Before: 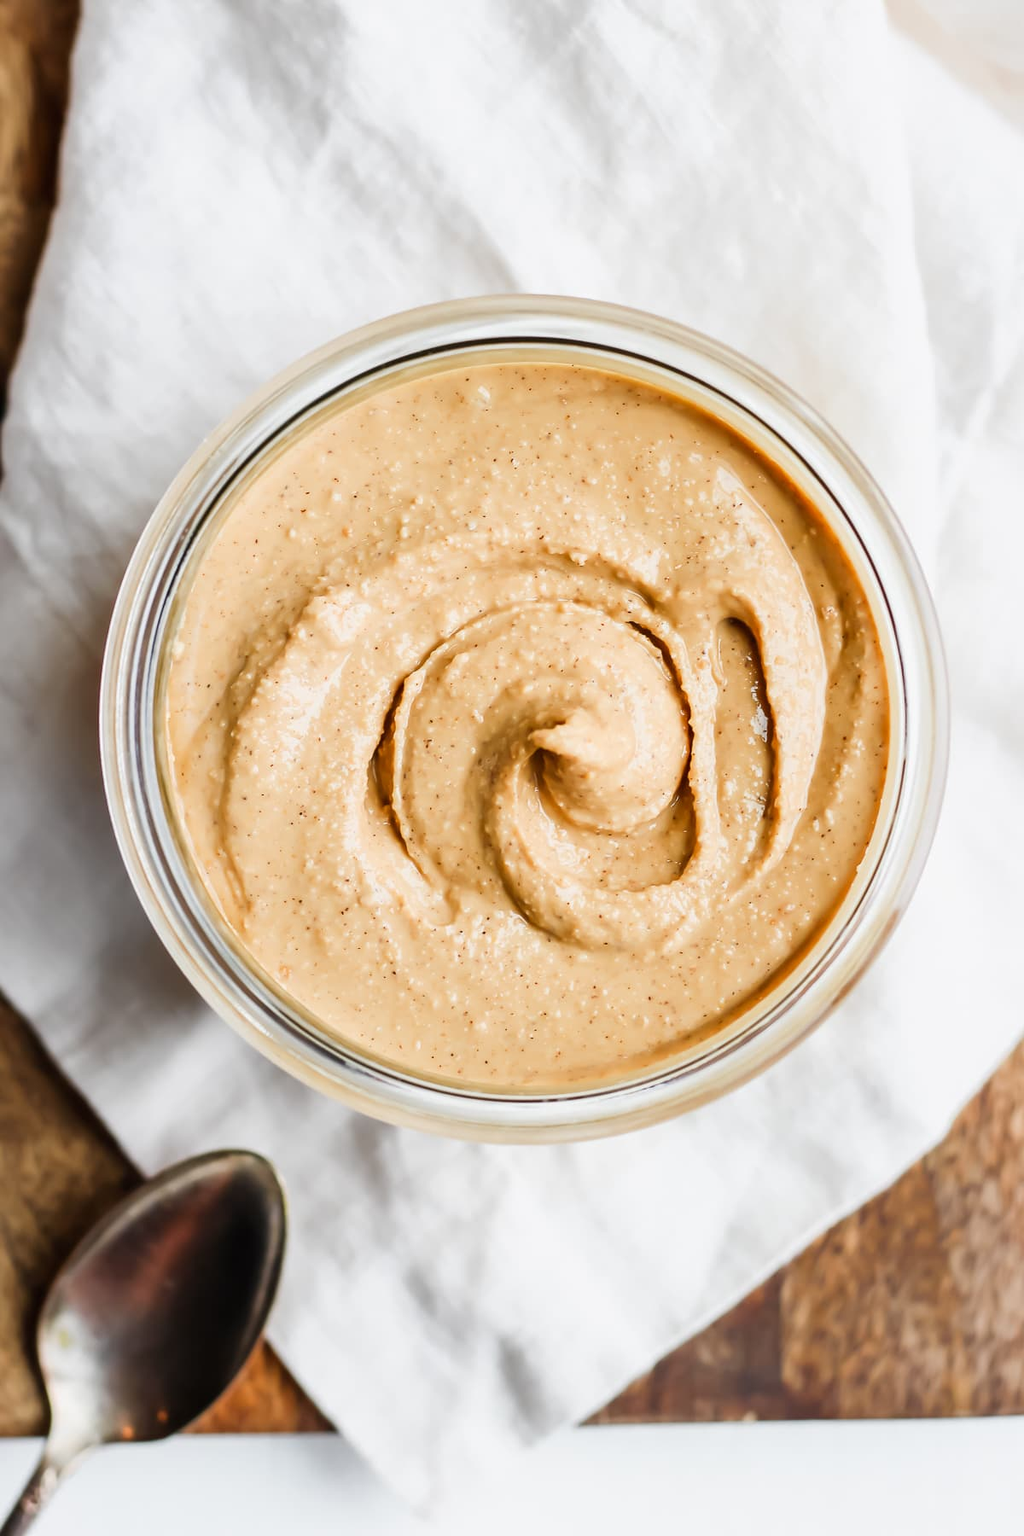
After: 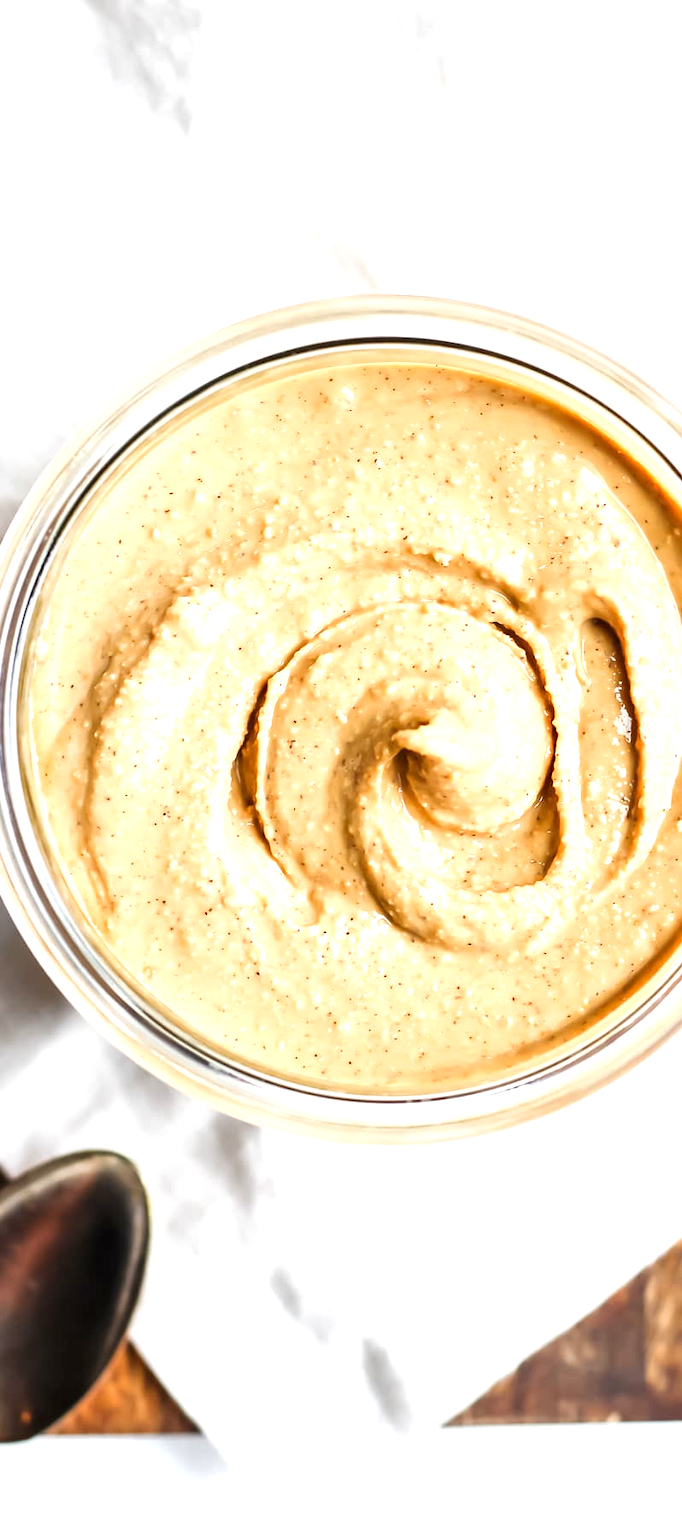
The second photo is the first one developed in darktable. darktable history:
crop and rotate: left 13.409%, right 19.924%
exposure: black level correction 0, exposure 0.7 EV, compensate exposure bias true, compensate highlight preservation false
local contrast: highlights 100%, shadows 100%, detail 120%, midtone range 0.2
